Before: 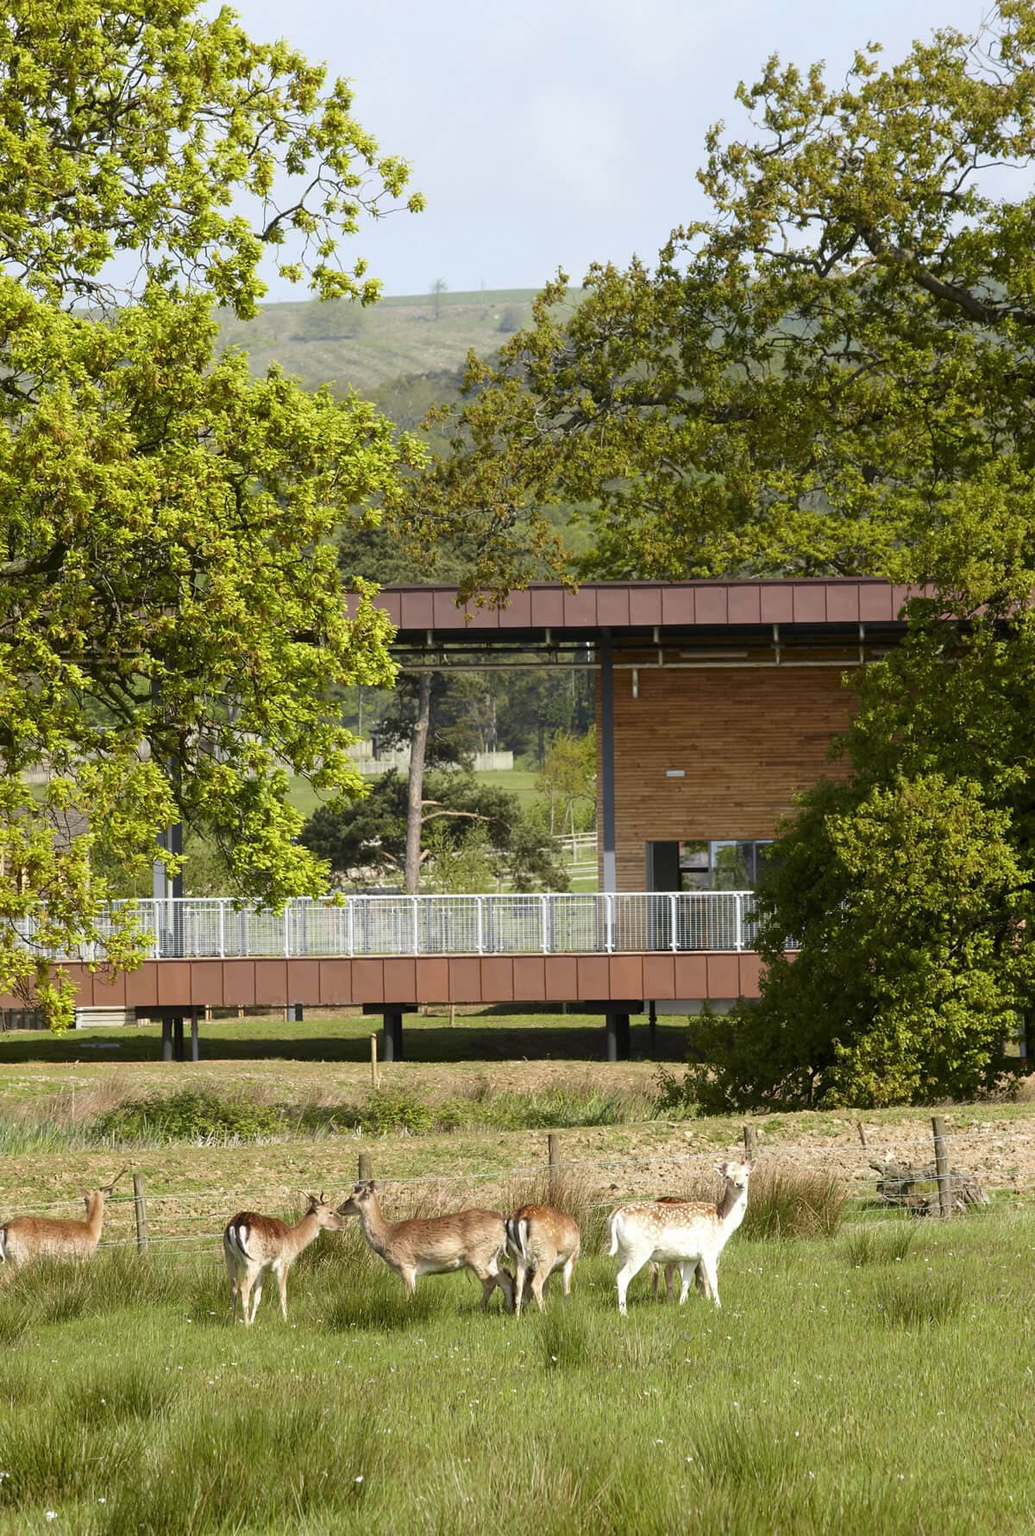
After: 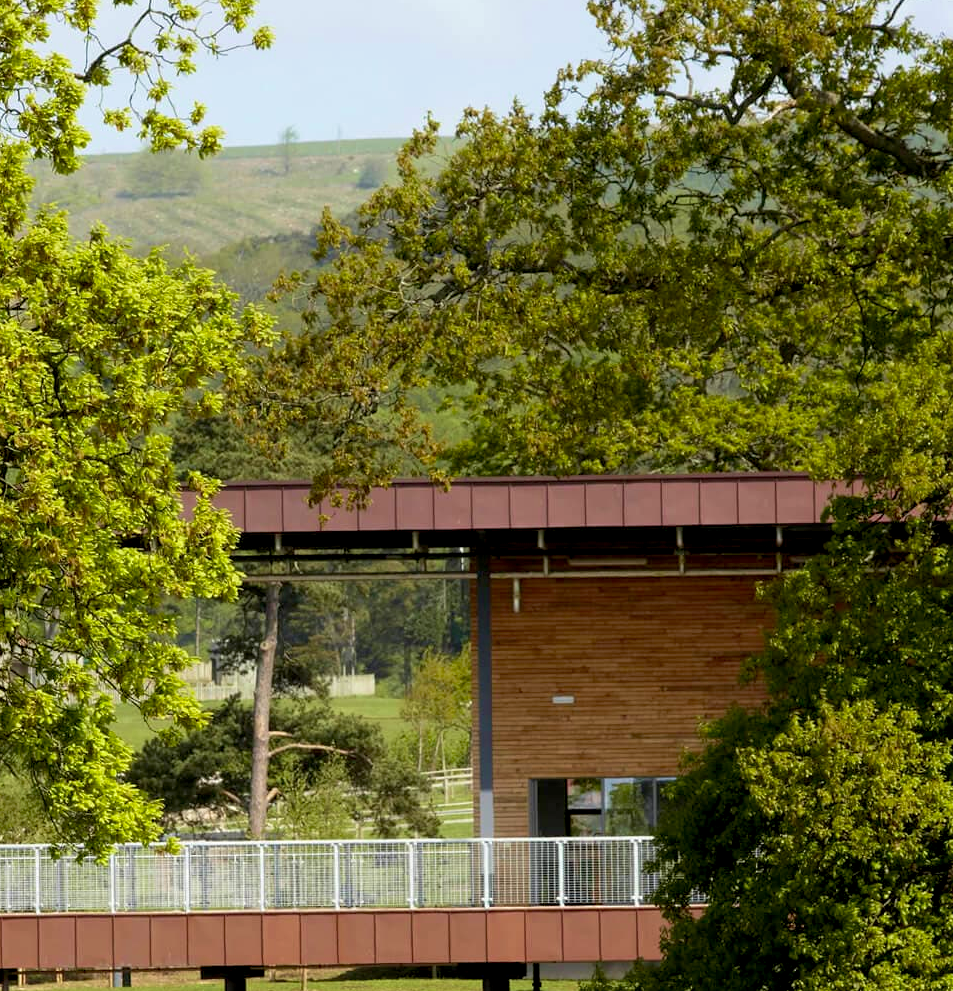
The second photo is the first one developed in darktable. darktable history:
crop: left 18.38%, top 11.092%, right 2.134%, bottom 33.217%
velvia: on, module defaults
exposure: black level correction 0.01, exposure 0.014 EV, compensate highlight preservation false
color calibration: output R [0.946, 0.065, -0.013, 0], output G [-0.246, 1.264, -0.017, 0], output B [0.046, -0.098, 1.05, 0], illuminant custom, x 0.344, y 0.359, temperature 5045.54 K
